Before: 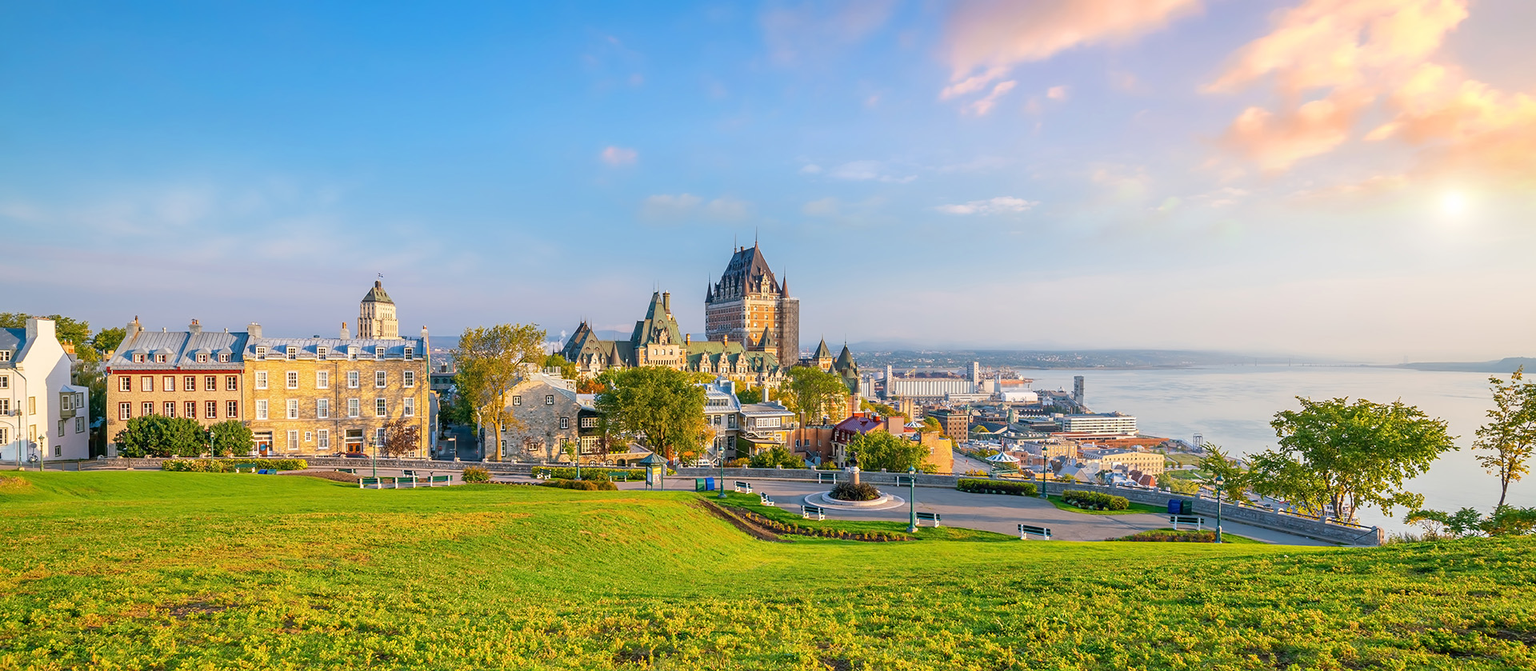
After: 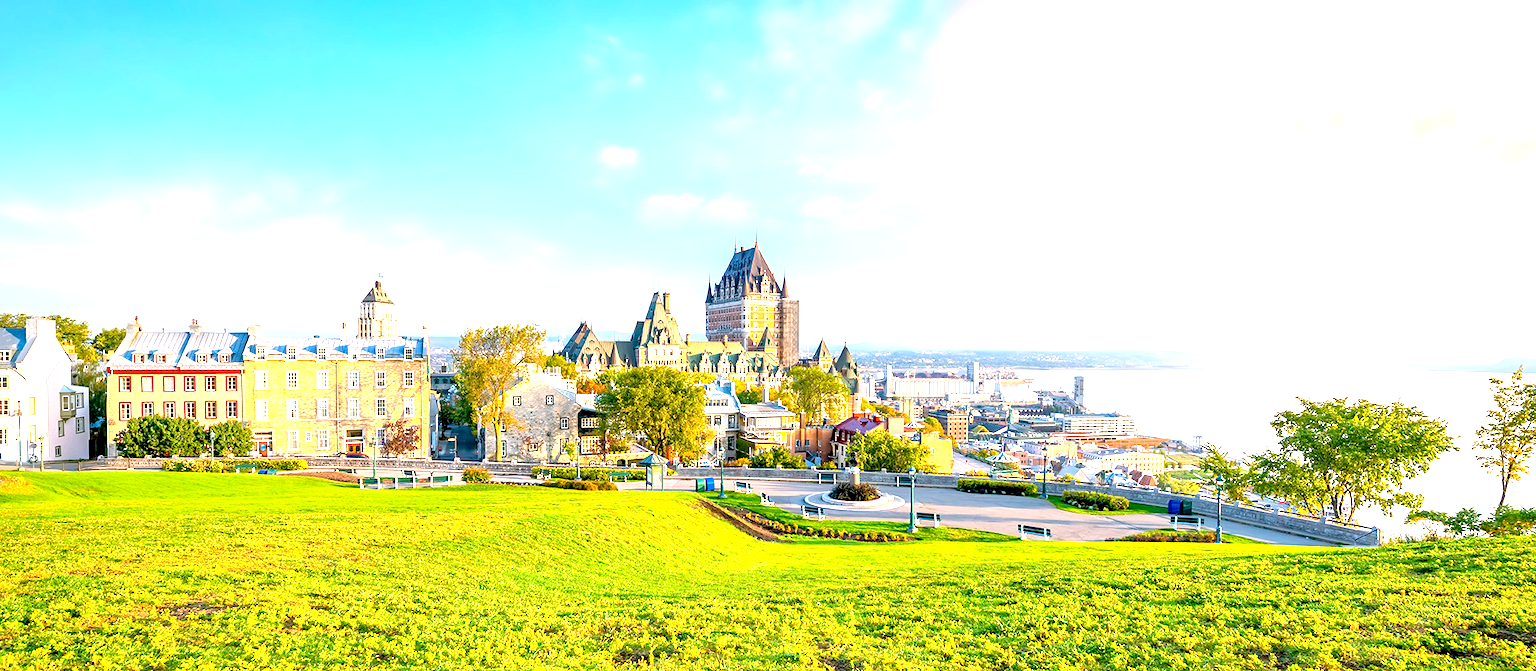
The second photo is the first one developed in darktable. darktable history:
exposure: black level correction 0.009, exposure 1.432 EV, compensate exposure bias true, compensate highlight preservation false
